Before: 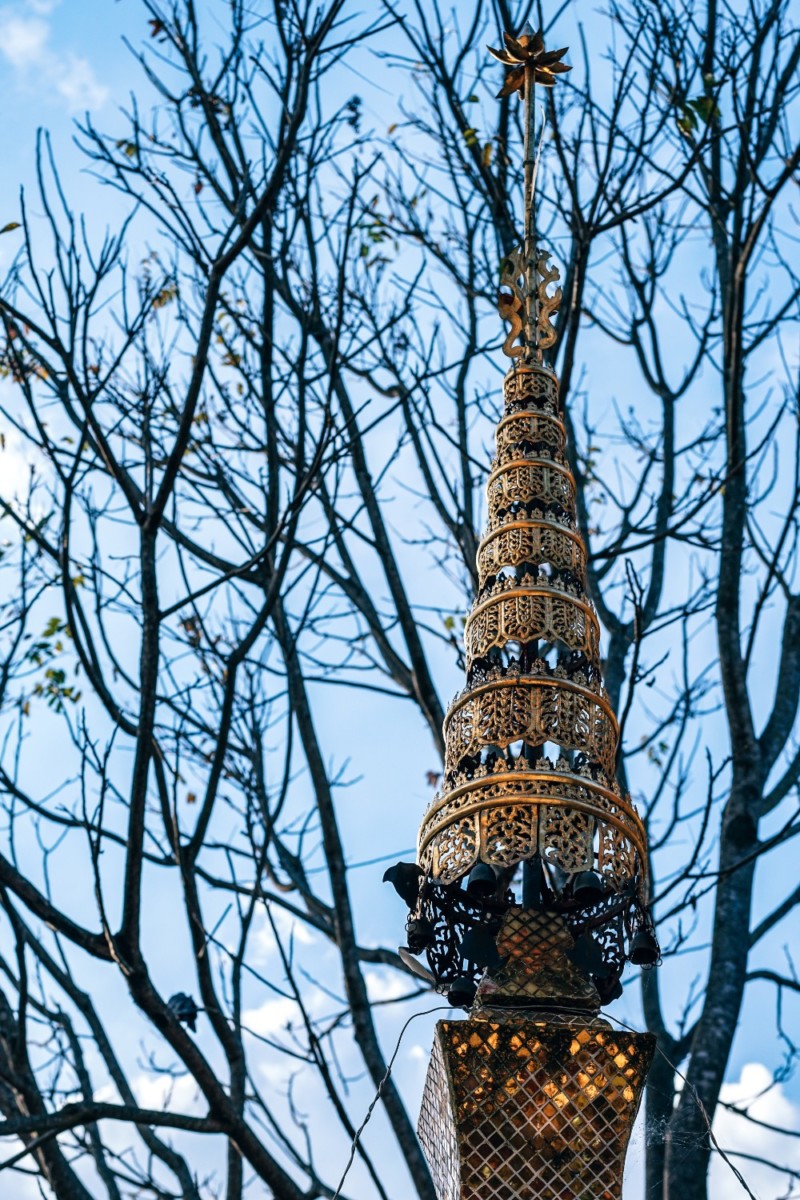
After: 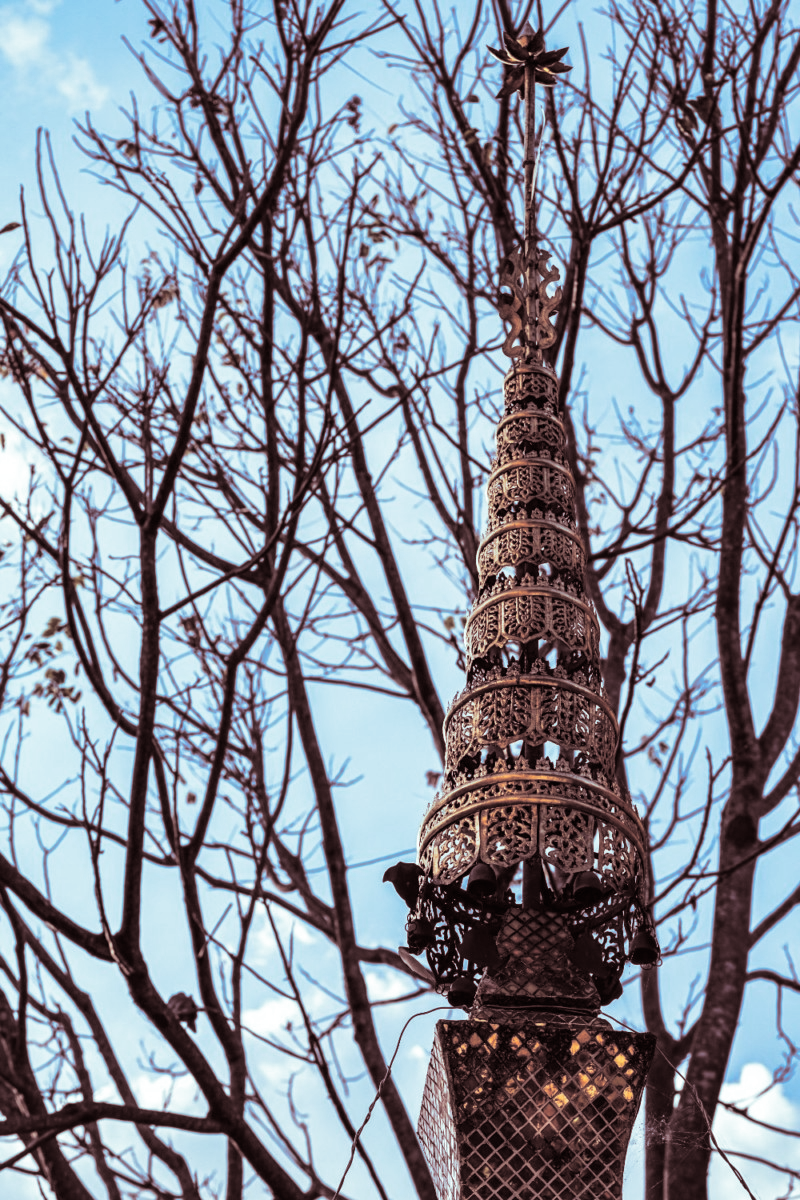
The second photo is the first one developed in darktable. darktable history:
split-toning: shadows › saturation 0.3, highlights › hue 180°, highlights › saturation 0.3, compress 0%
